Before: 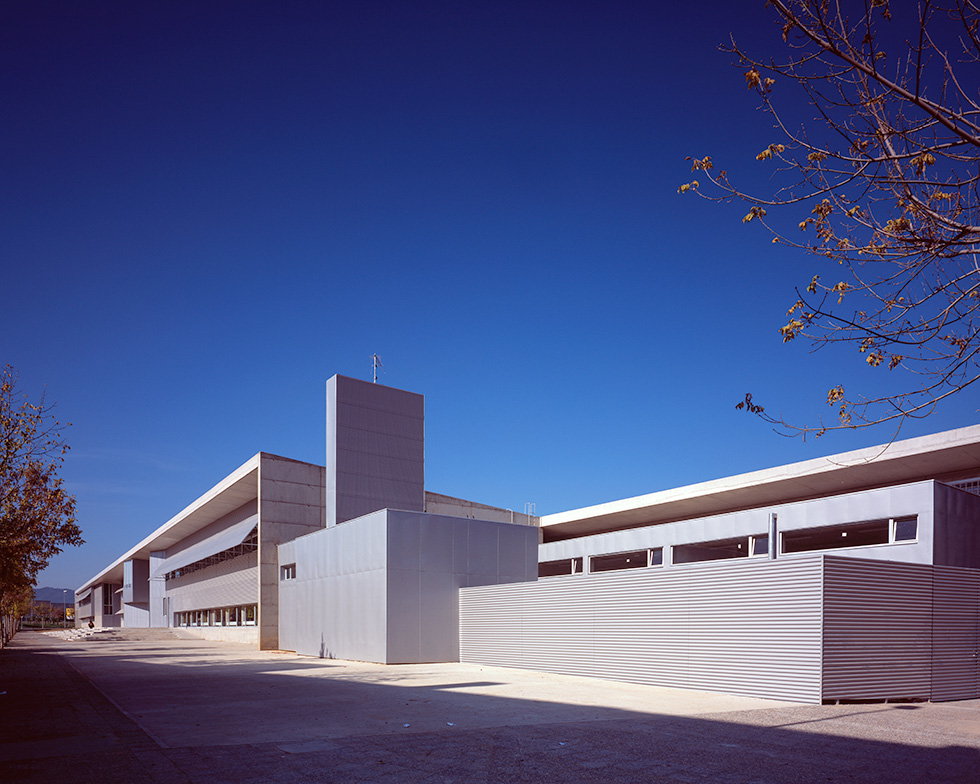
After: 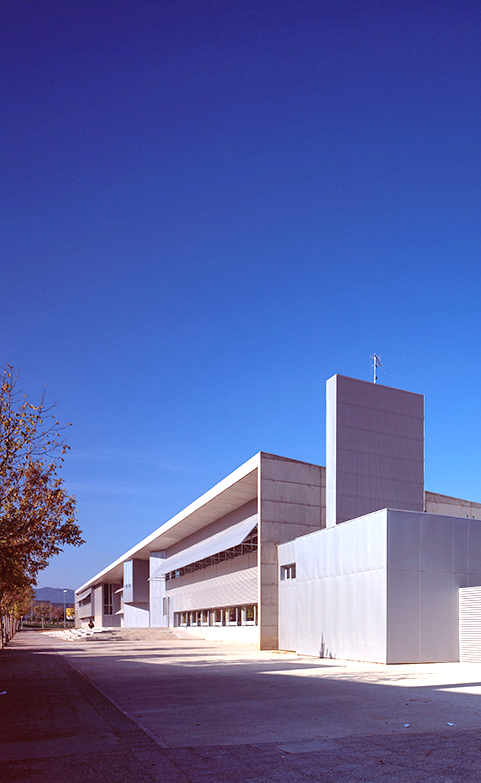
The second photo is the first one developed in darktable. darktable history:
crop and rotate: left 0.013%, top 0%, right 50.842%
shadows and highlights: soften with gaussian
exposure: black level correction 0, exposure 0.699 EV, compensate highlight preservation false
